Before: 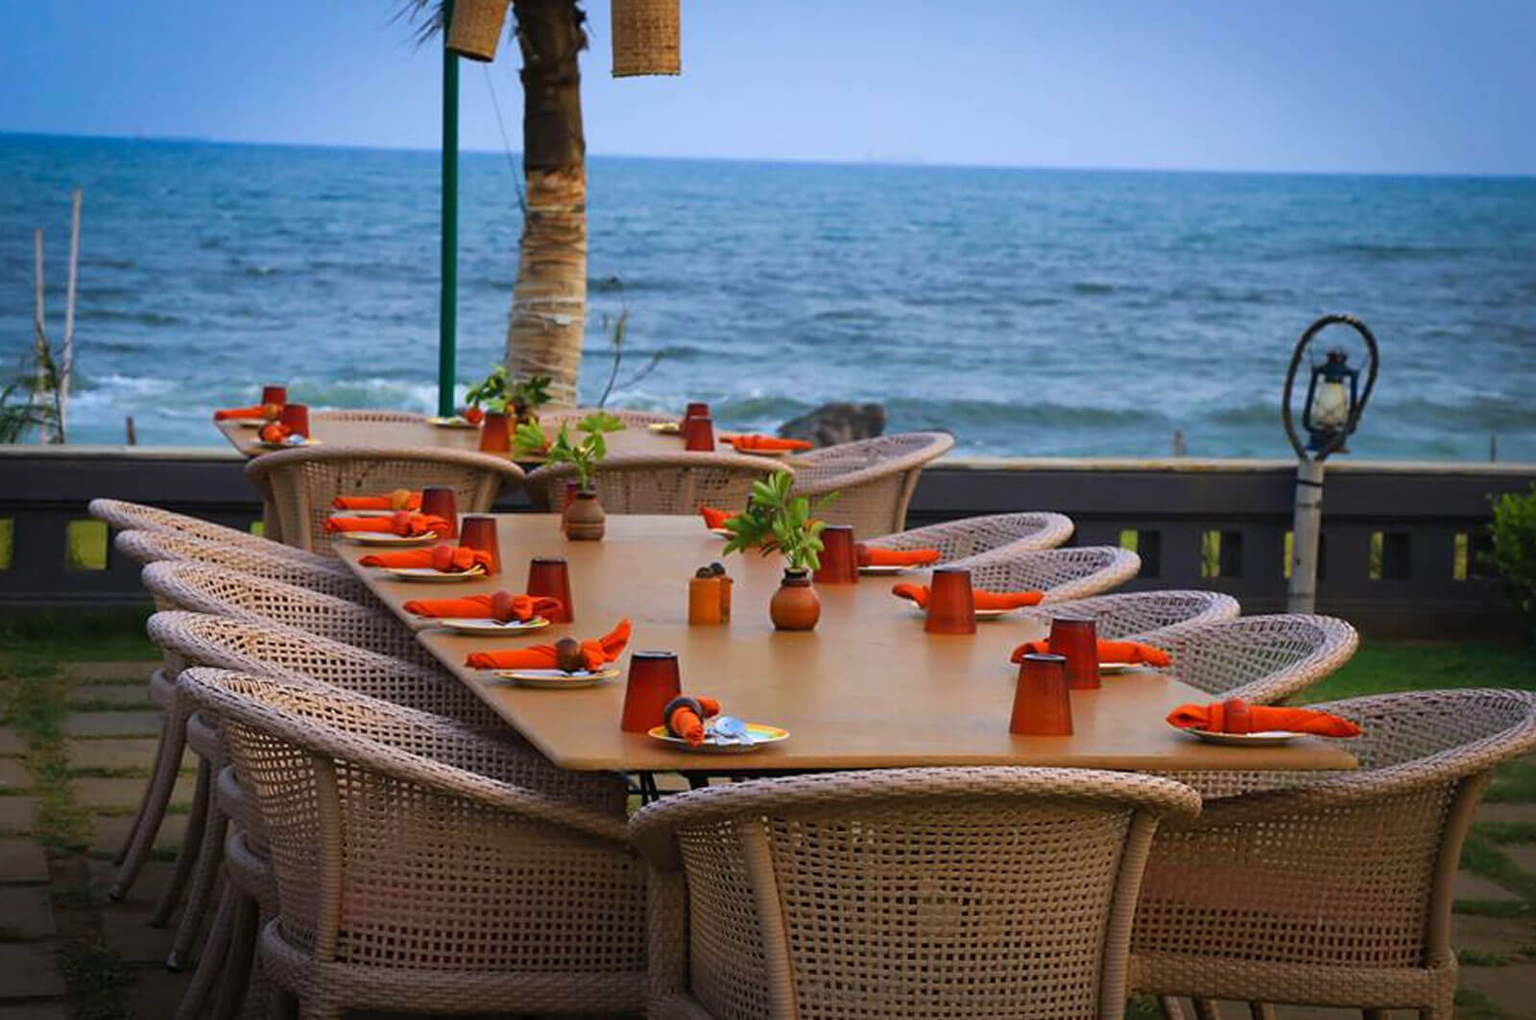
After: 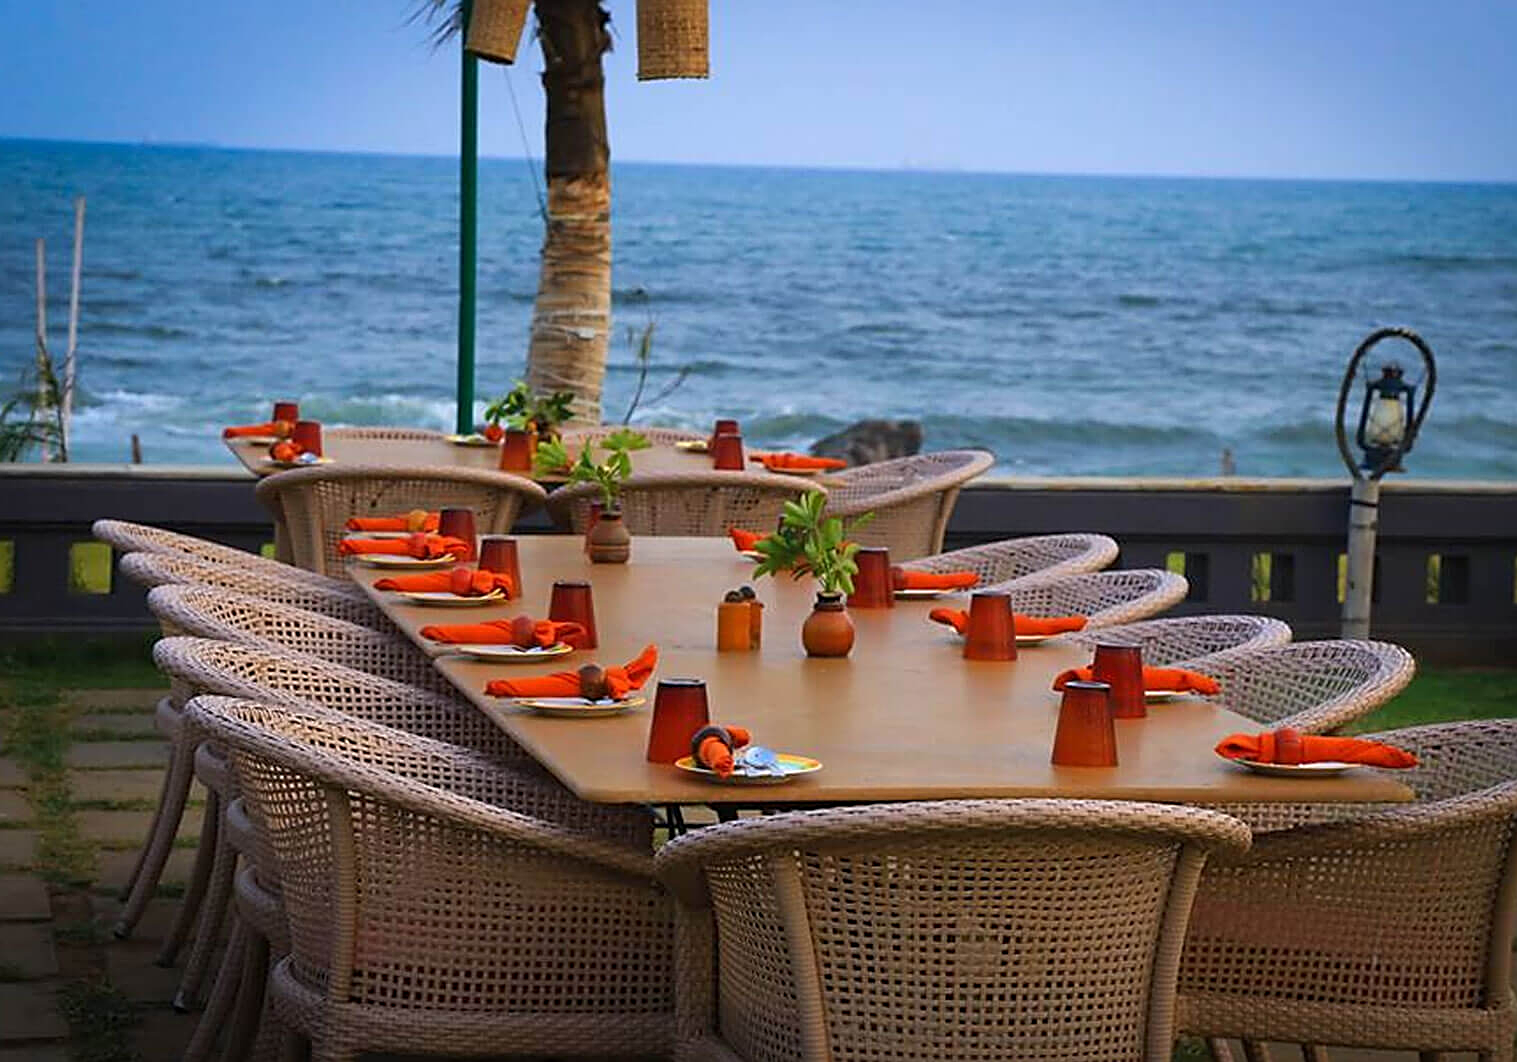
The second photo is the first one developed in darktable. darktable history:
sharpen: amount 0.6
crop and rotate: right 5.167%
